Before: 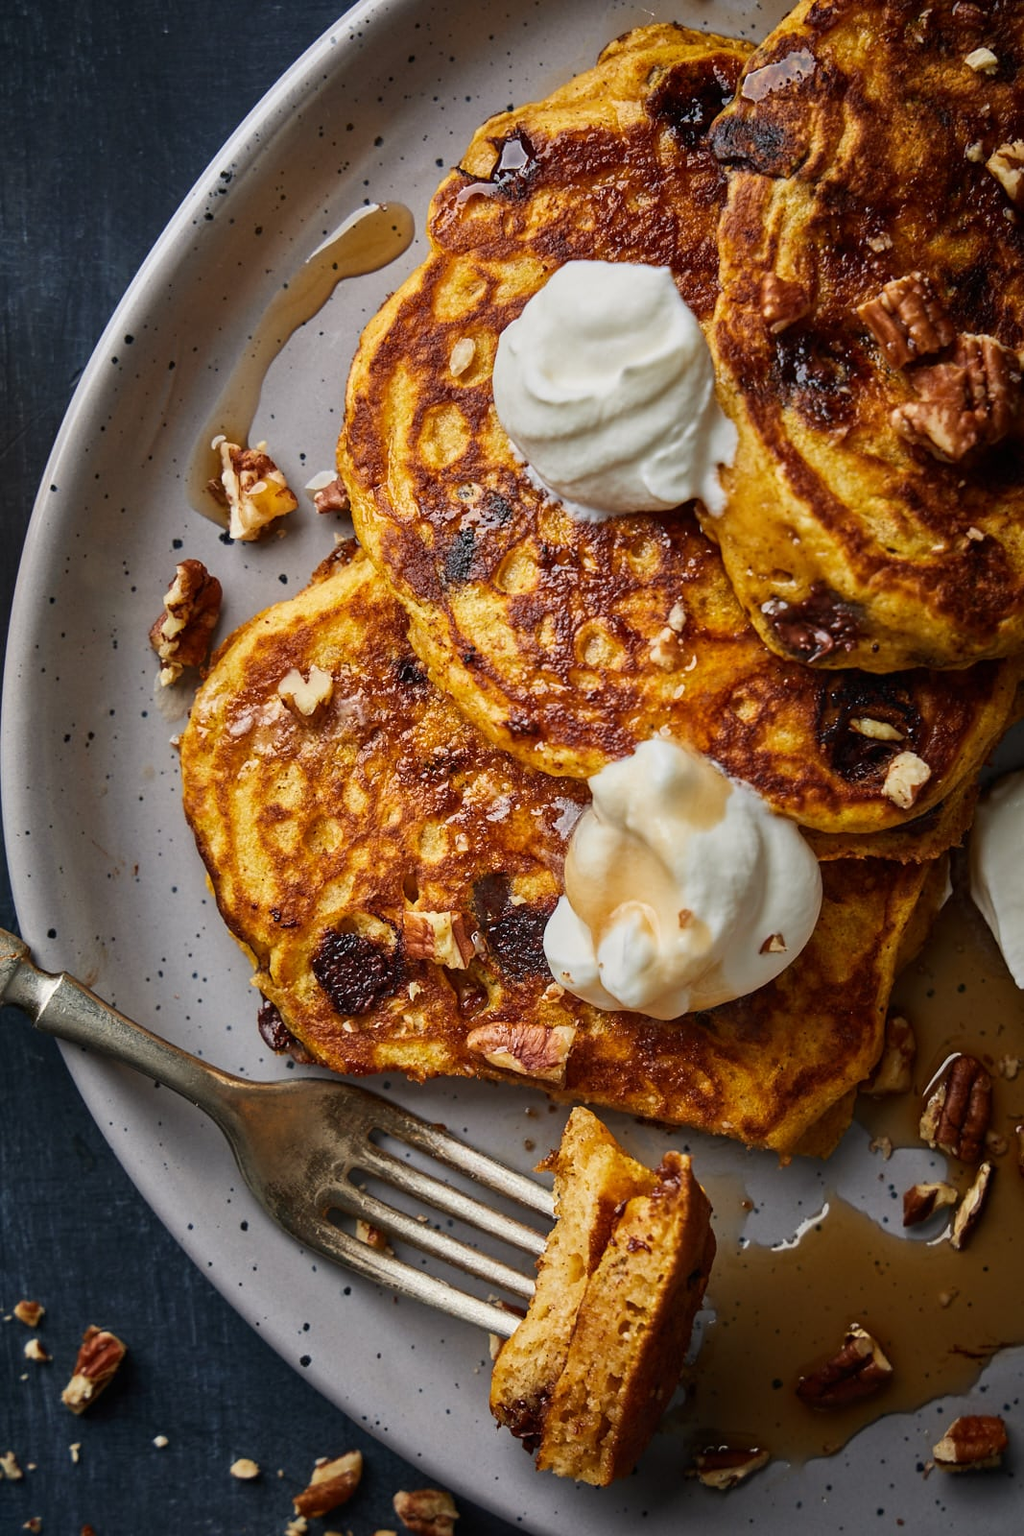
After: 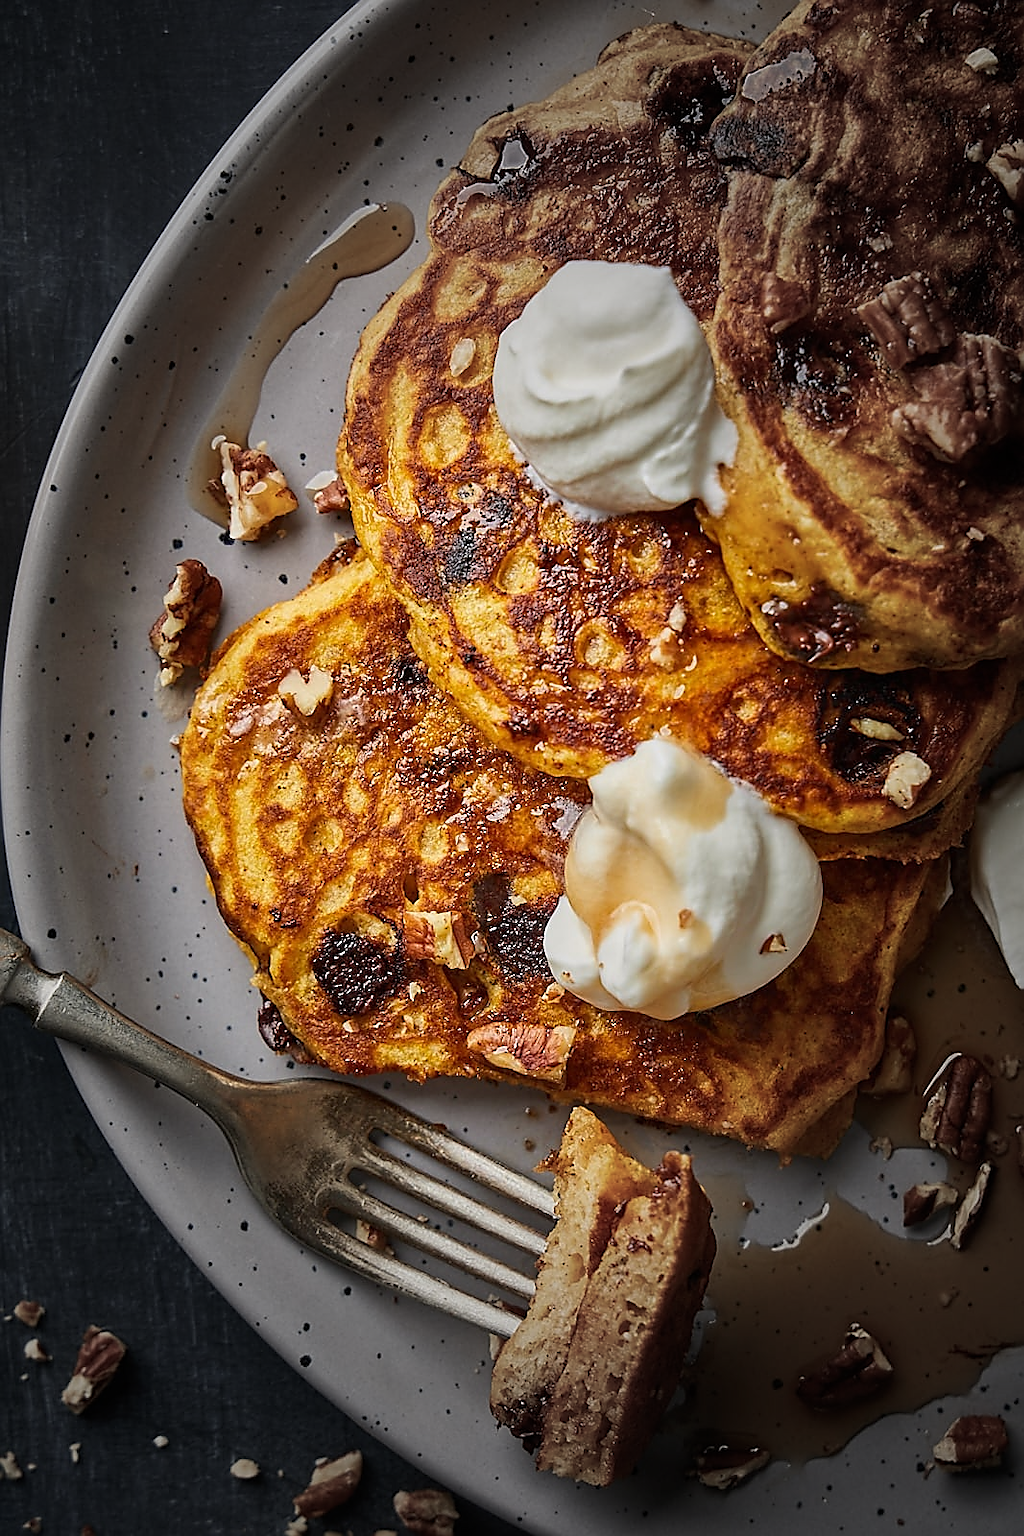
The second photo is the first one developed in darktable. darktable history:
vignetting: fall-off start 40.84%, fall-off radius 40.03%
sharpen: radius 1.365, amount 1.239, threshold 0.805
